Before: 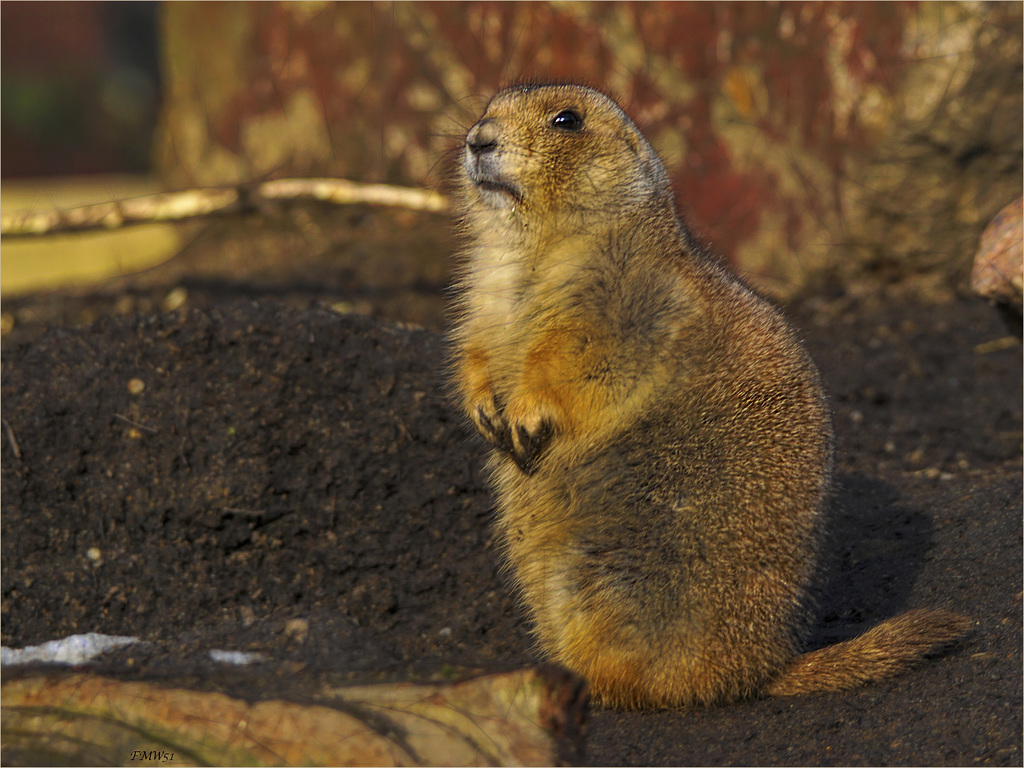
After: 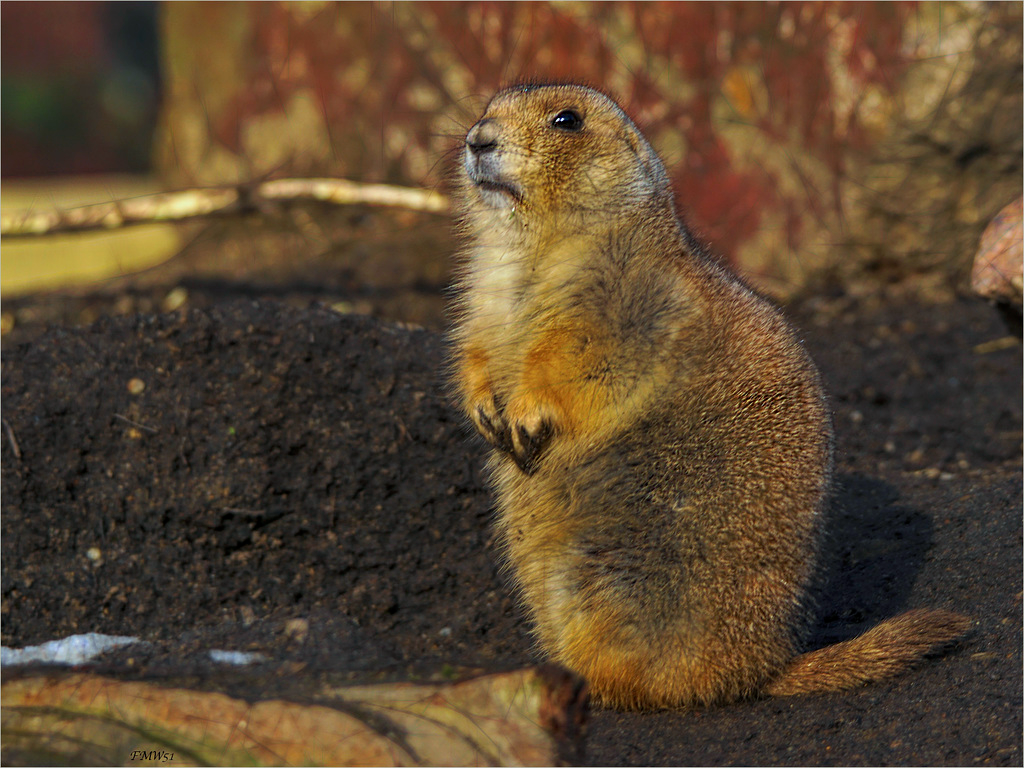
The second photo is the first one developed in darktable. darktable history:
color calibration: gray › normalize channels true, illuminant F (fluorescent), F source F9 (Cool White Deluxe 4150 K) – high CRI, x 0.374, y 0.373, temperature 4156.01 K, gamut compression 0.029
